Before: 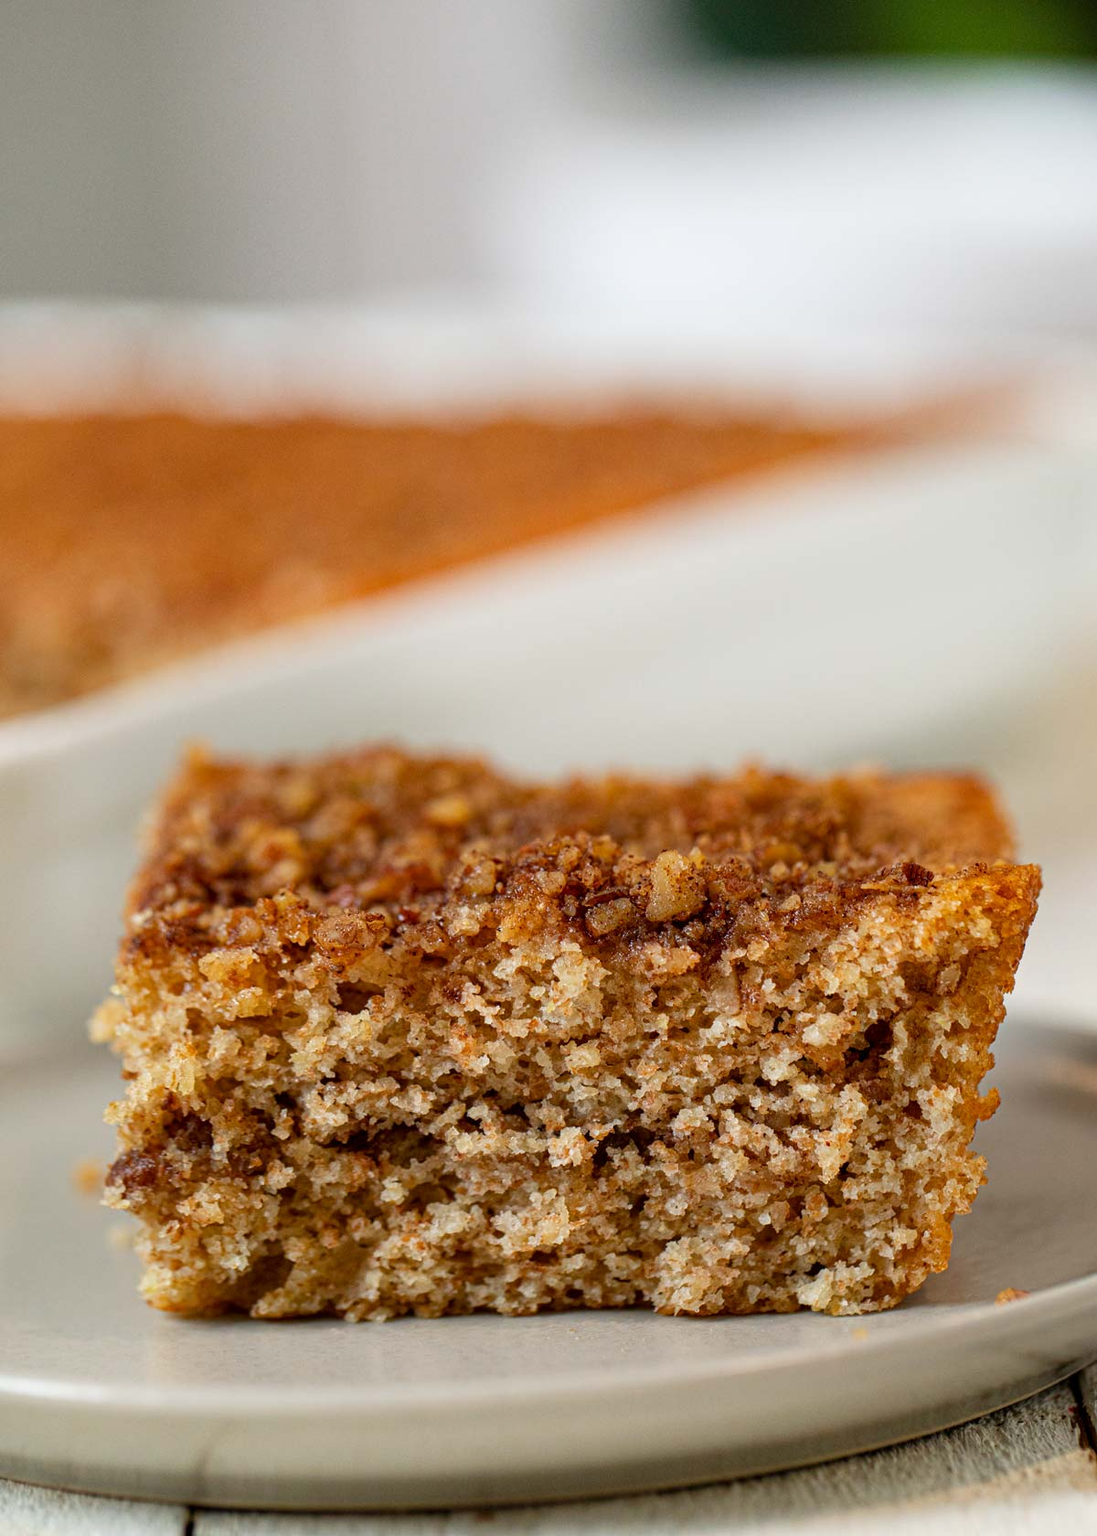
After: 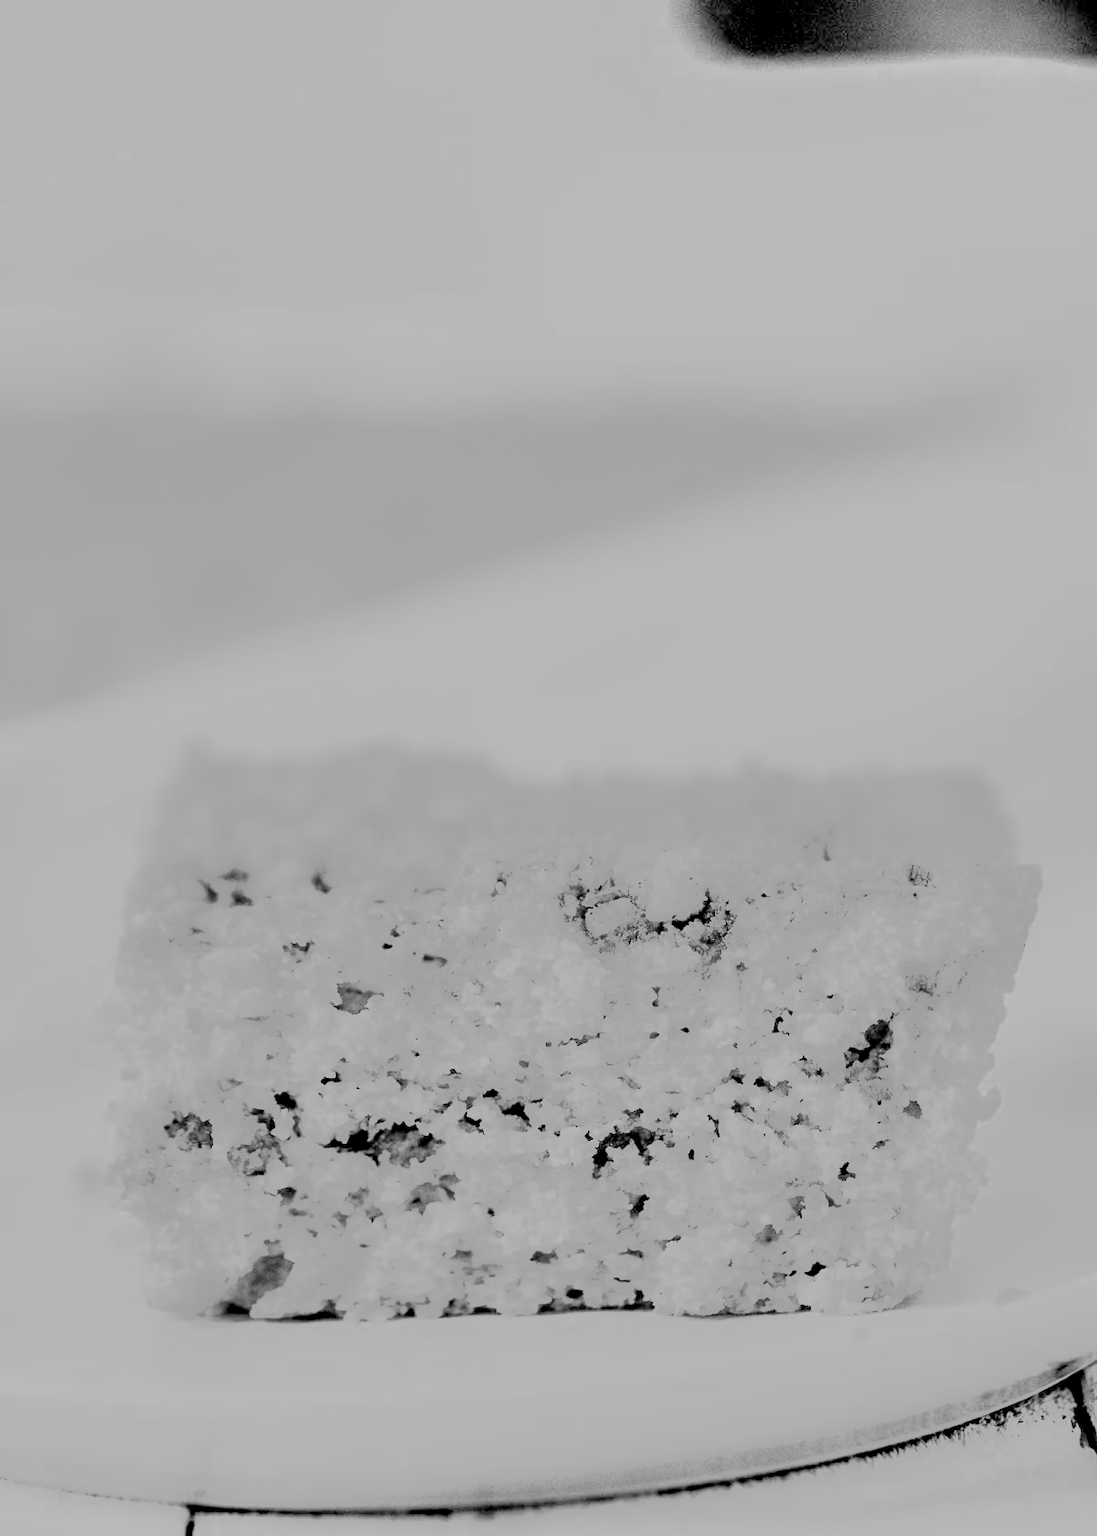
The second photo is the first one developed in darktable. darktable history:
white balance: red 3.132, blue 1.507
monochrome: a 16.01, b -2.65, highlights 0.52
haze removal: compatibility mode true, adaptive false
filmic rgb: middle gray luminance 13.55%, black relative exposure -1.97 EV, white relative exposure 3.1 EV, threshold 6 EV, target black luminance 0%, hardness 1.79, latitude 59.23%, contrast 1.728, highlights saturation mix 5%, shadows ↔ highlights balance -37.52%, add noise in highlights 0, color science v3 (2019), use custom middle-gray values true, iterations of high-quality reconstruction 0, contrast in highlights soft, enable highlight reconstruction true
contrast equalizer: y [[0.579, 0.58, 0.505, 0.5, 0.5, 0.5], [0.5 ×6], [0.5 ×6], [0 ×6], [0 ×6]]
